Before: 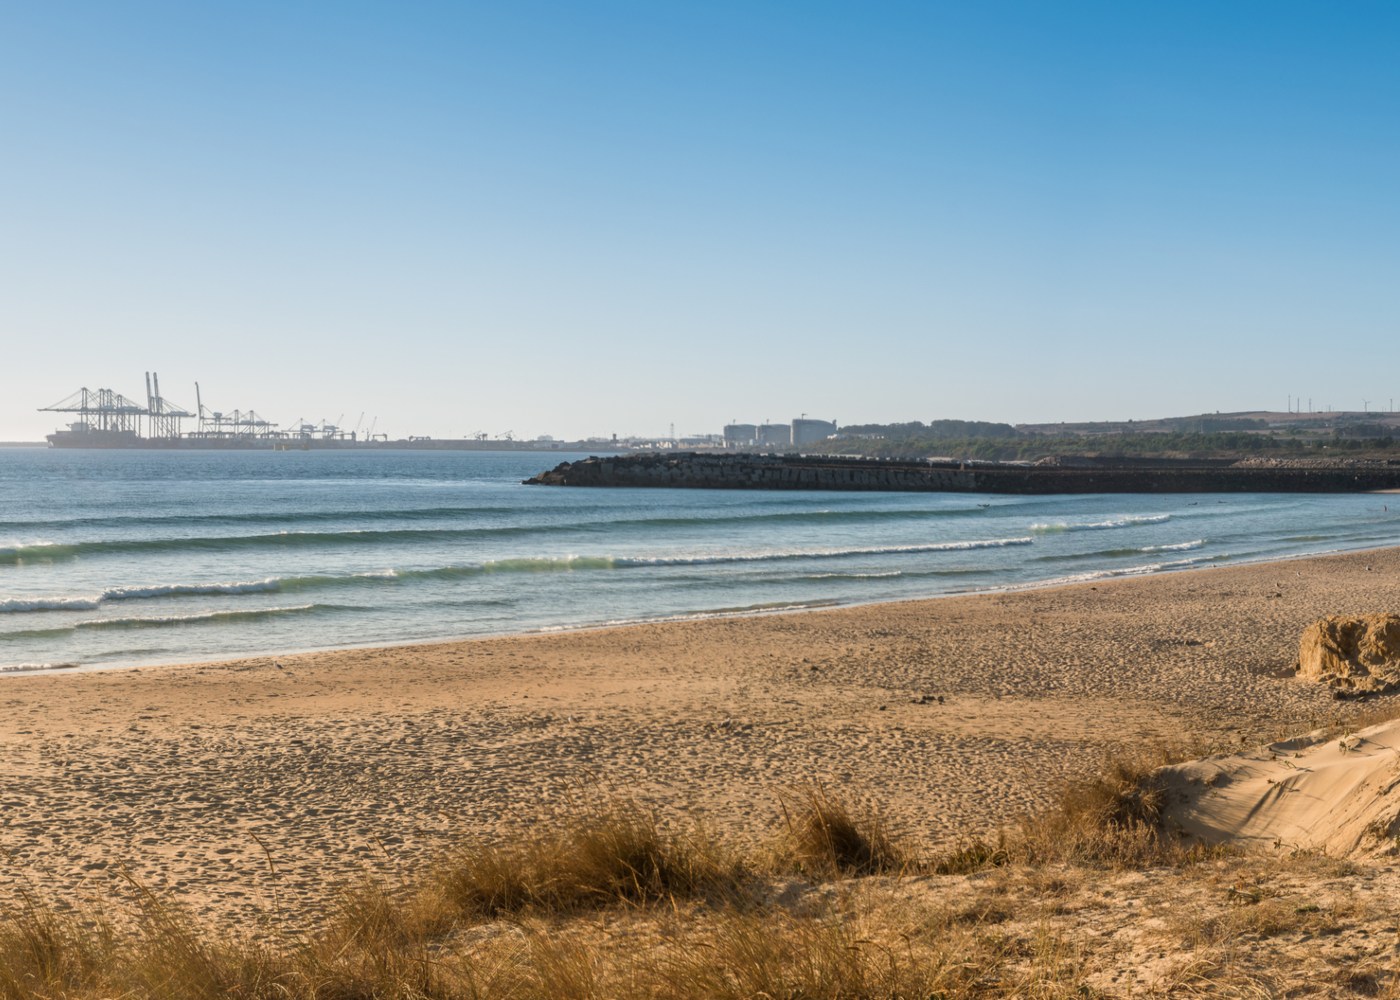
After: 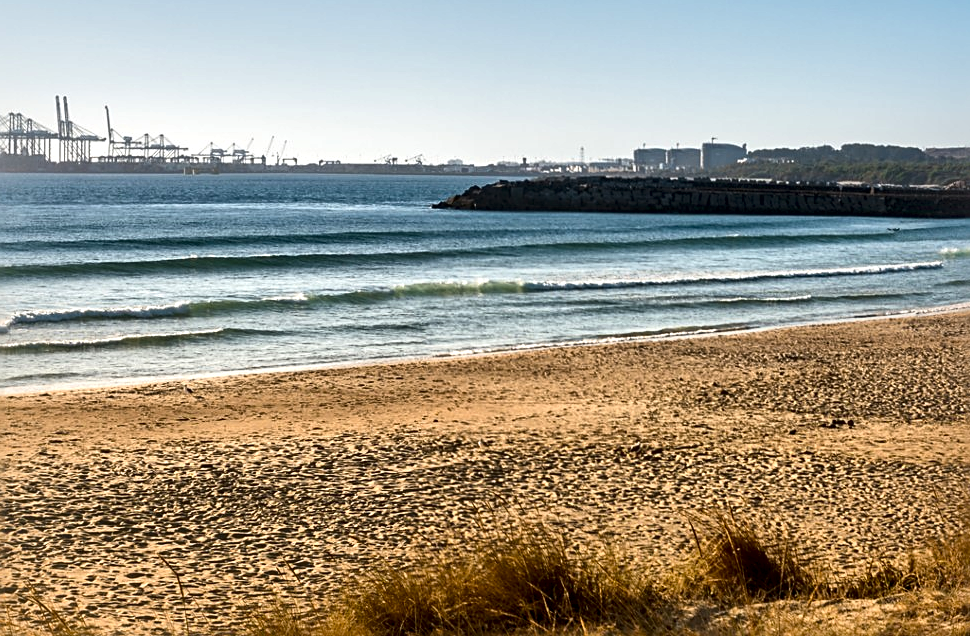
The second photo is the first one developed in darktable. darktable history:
levels: levels [0.026, 0.507, 0.987]
color balance: output saturation 120%
sharpen: amount 0.575
crop: left 6.488%, top 27.668%, right 24.183%, bottom 8.656%
local contrast: mode bilateral grid, contrast 44, coarseness 69, detail 214%, midtone range 0.2
